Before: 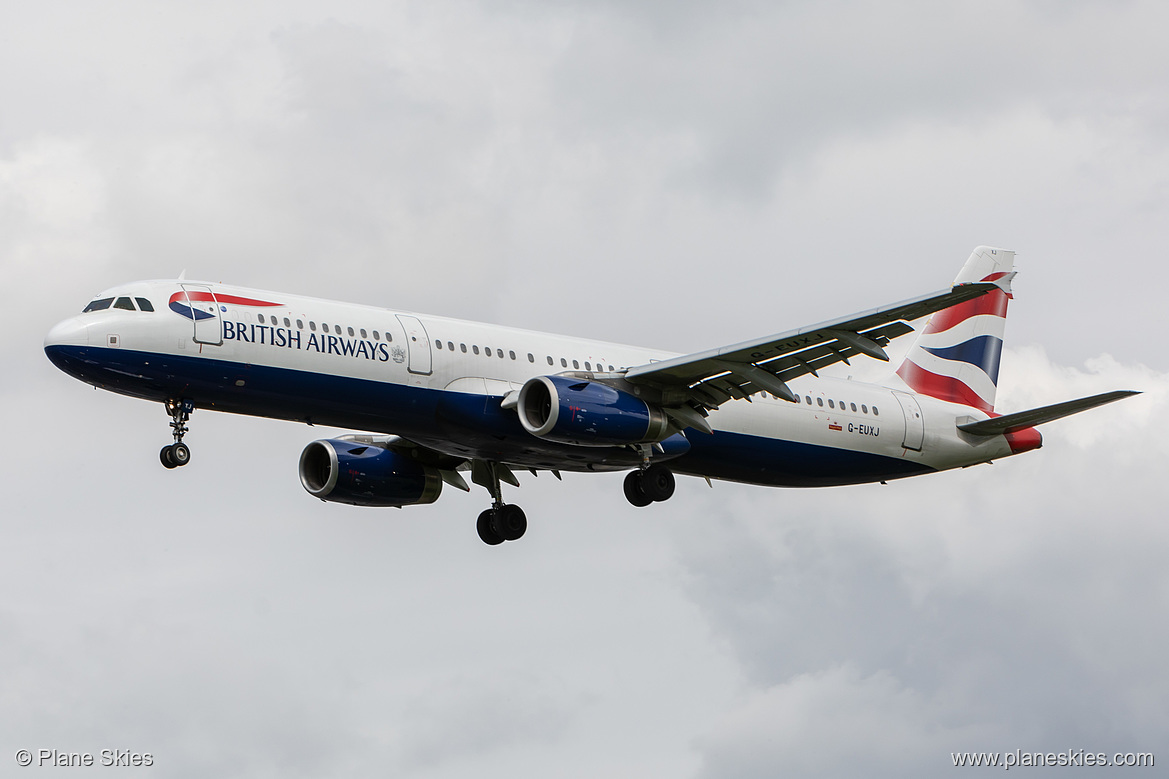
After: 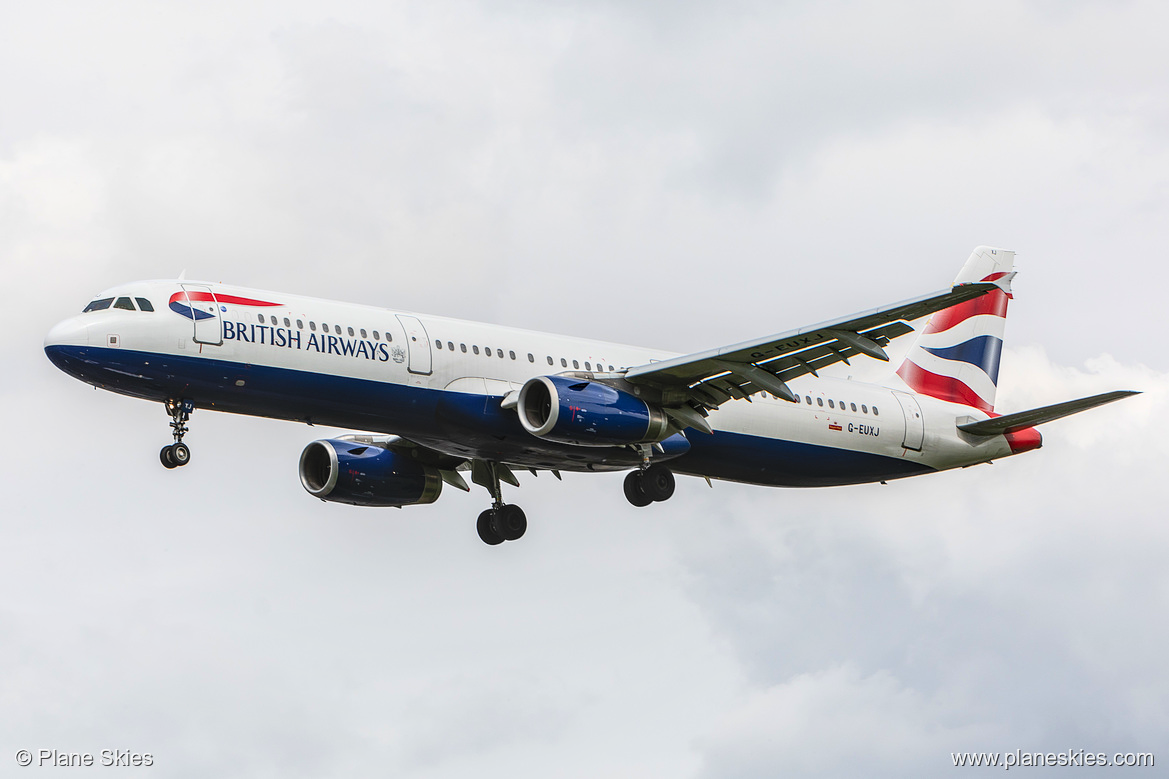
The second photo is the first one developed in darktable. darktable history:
local contrast: on, module defaults
contrast brightness saturation: contrast 0.196, brightness 0.162, saturation 0.23
